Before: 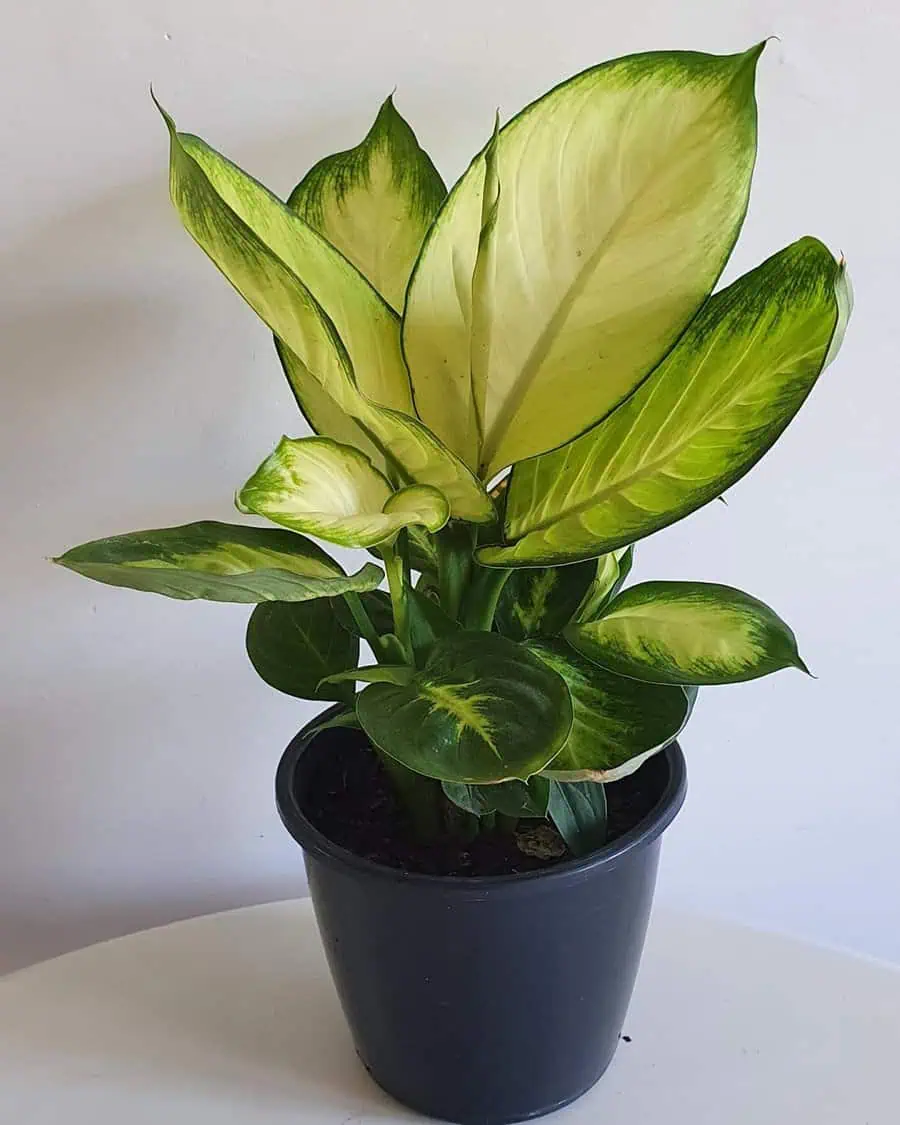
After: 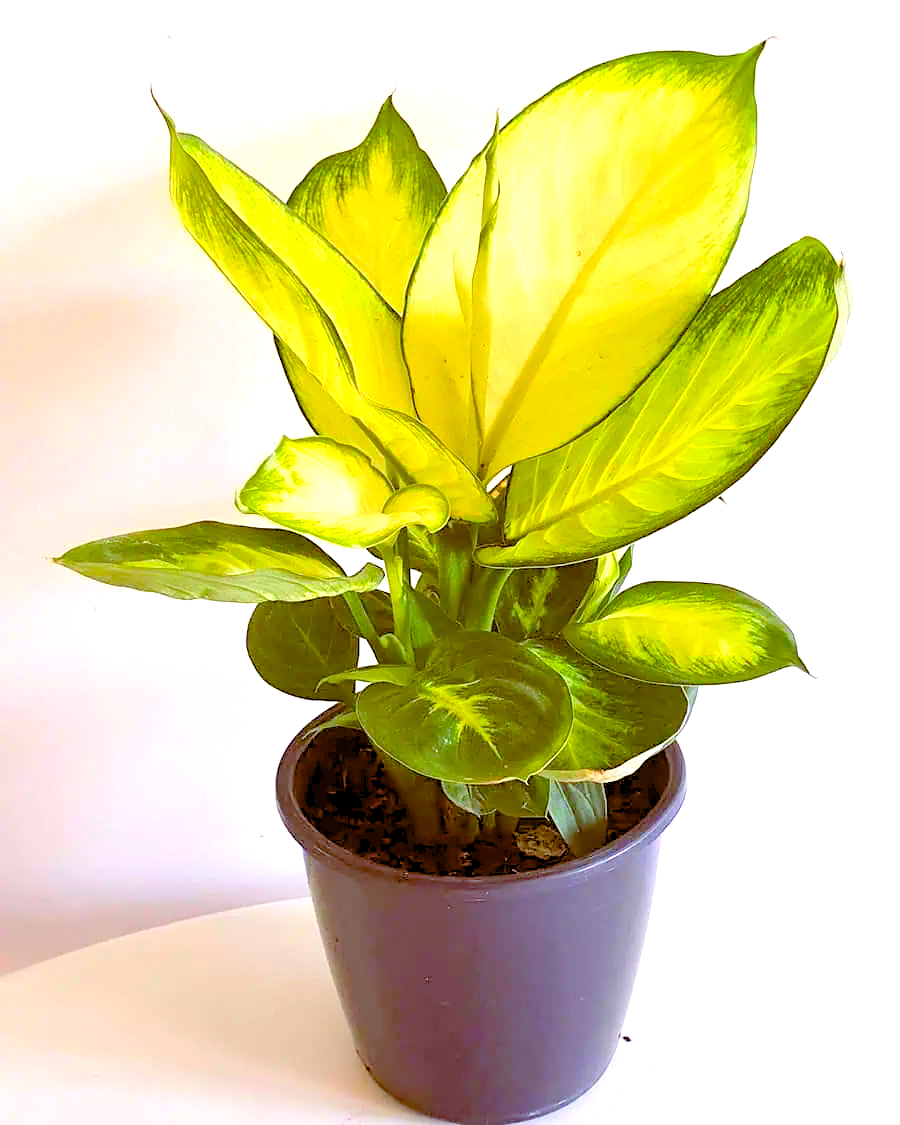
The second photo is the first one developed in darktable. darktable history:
exposure: black level correction 0, exposure 1.099 EV, compensate highlight preservation false
levels: levels [0.093, 0.434, 0.988]
color balance rgb: highlights gain › chroma 1.043%, highlights gain › hue 52.57°, global offset › chroma 0.397%, global offset › hue 34.78°, perceptual saturation grading › global saturation 25.045%
